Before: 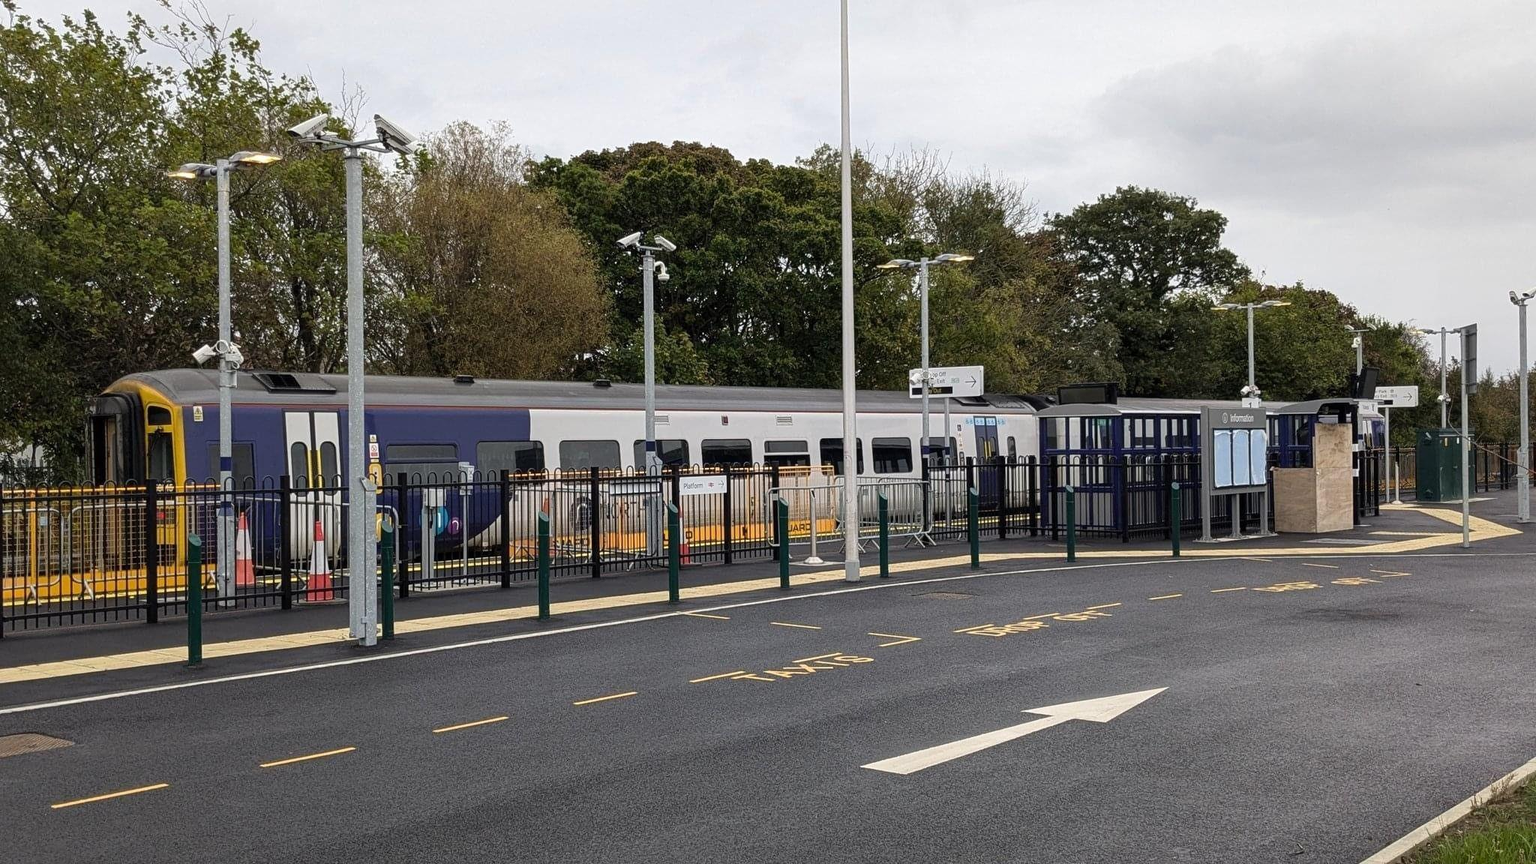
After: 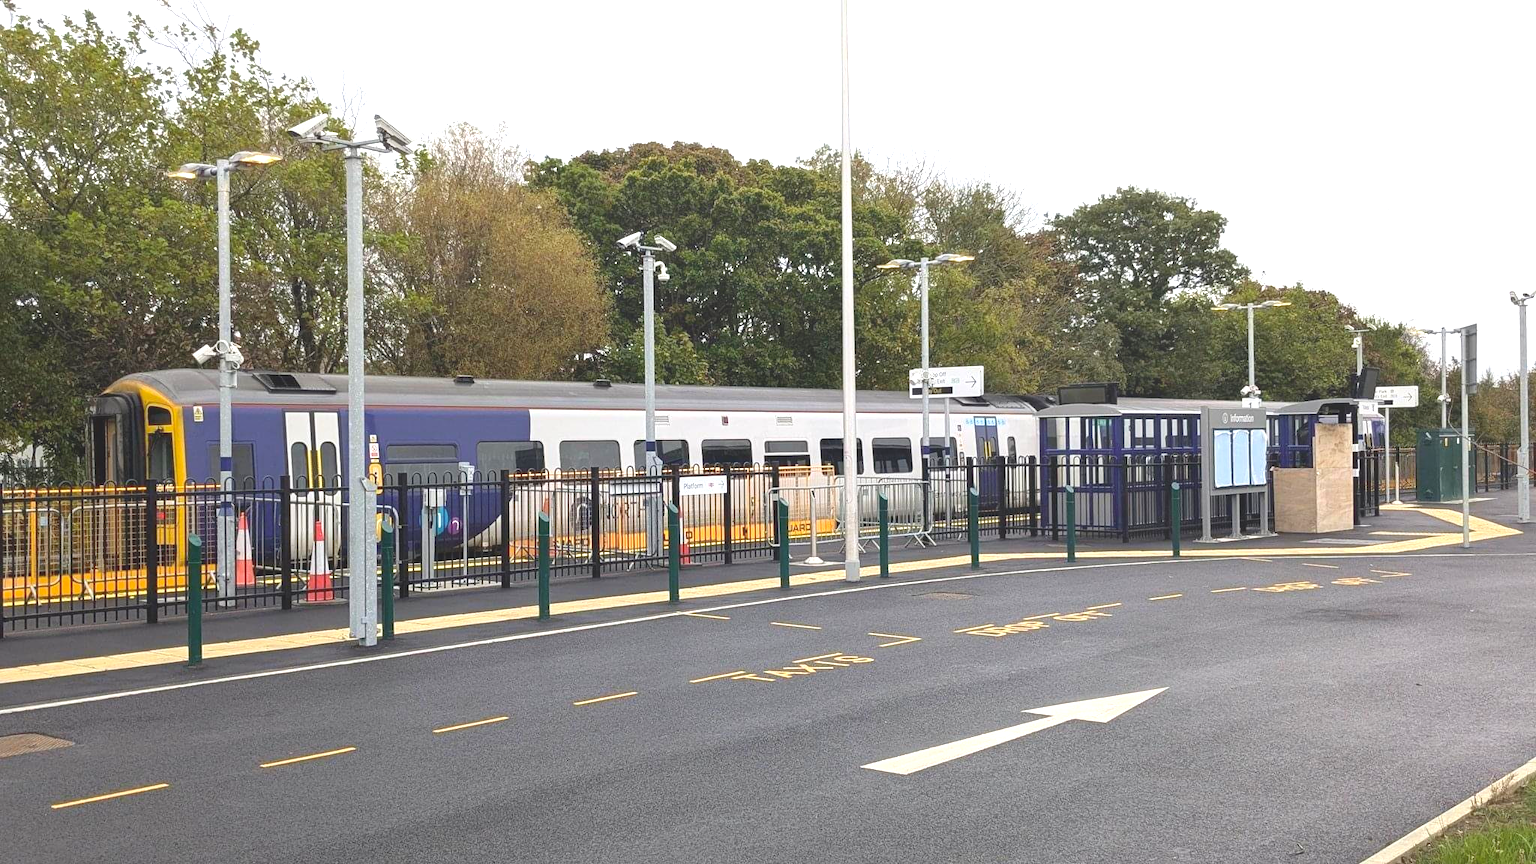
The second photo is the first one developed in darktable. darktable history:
exposure: black level correction 0, exposure 1.1 EV, compensate highlight preservation false
local contrast: detail 69%
